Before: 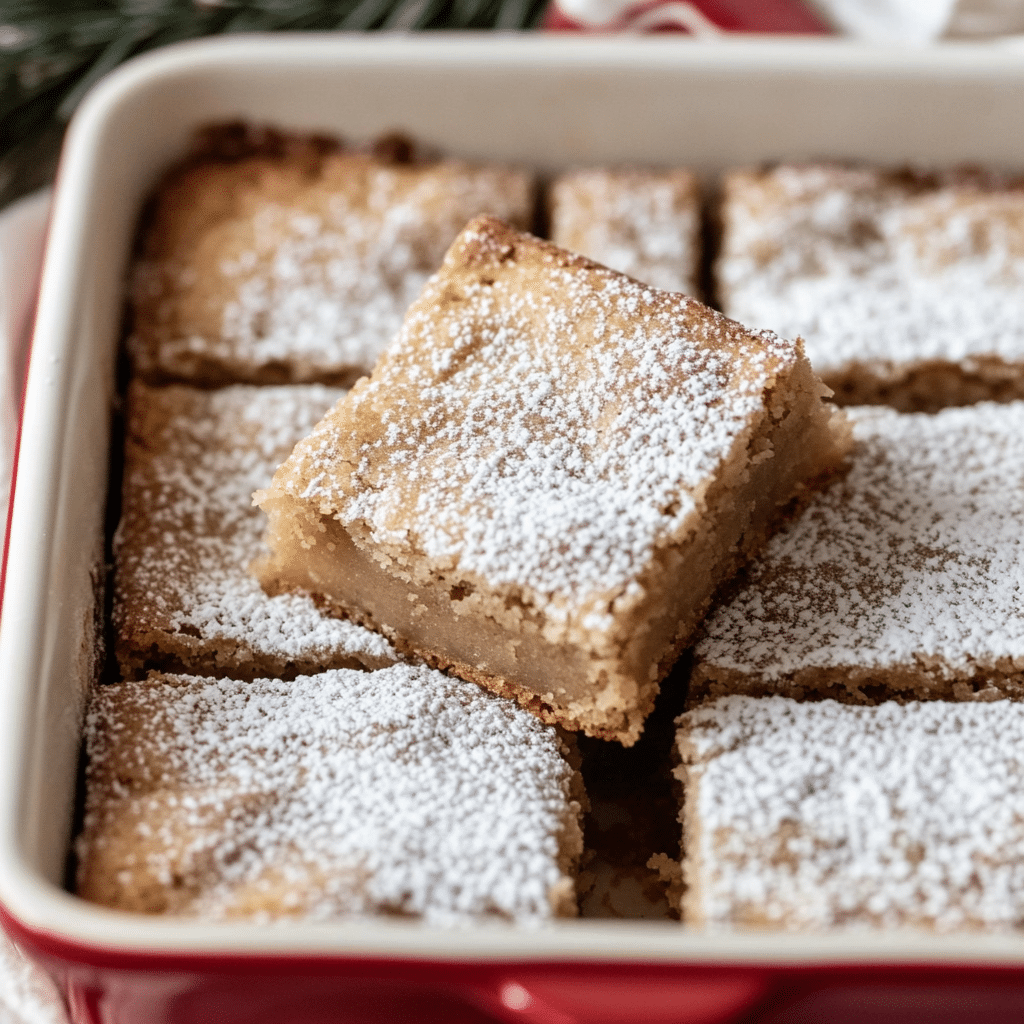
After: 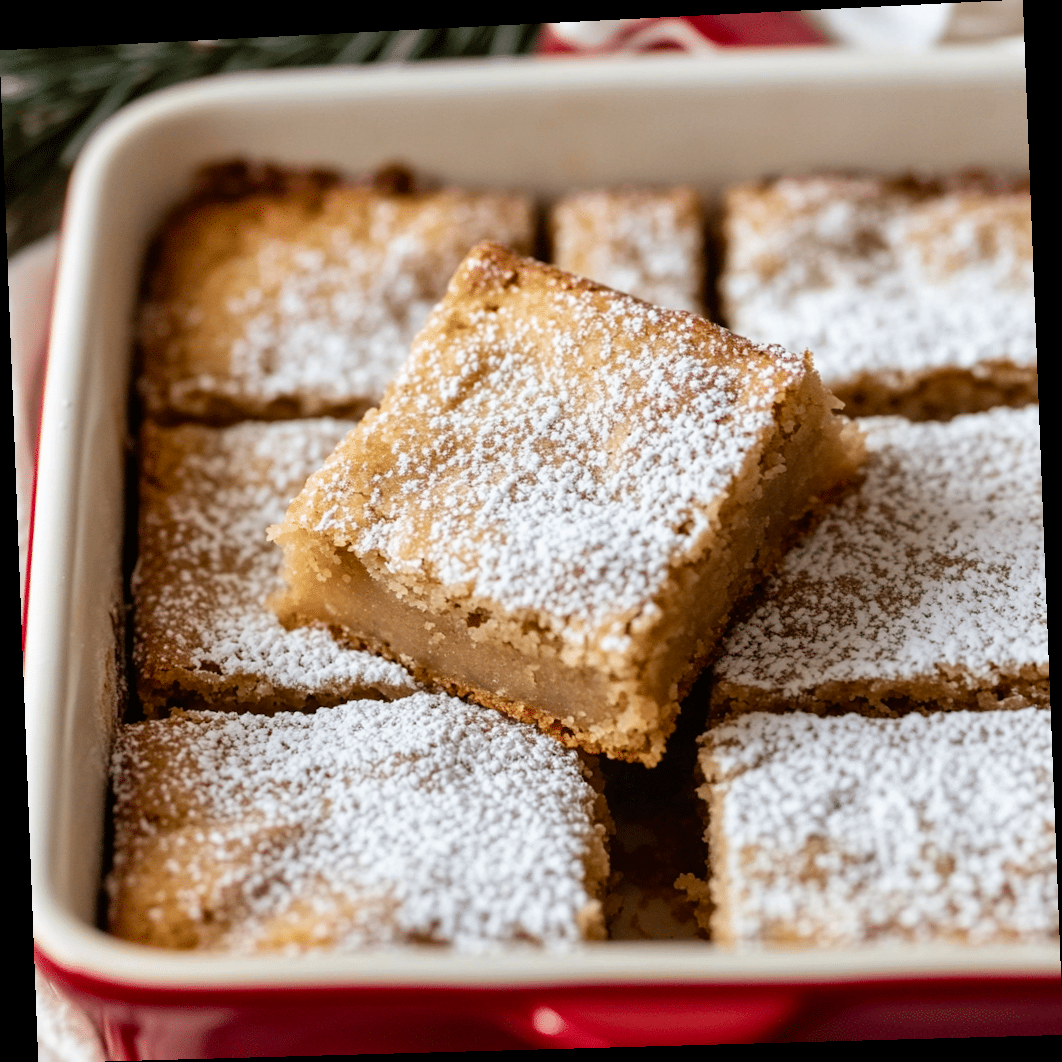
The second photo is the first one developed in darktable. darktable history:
rotate and perspective: rotation -2.22°, lens shift (horizontal) -0.022, automatic cropping off
color balance rgb: perceptual saturation grading › global saturation 25%, global vibrance 20%
